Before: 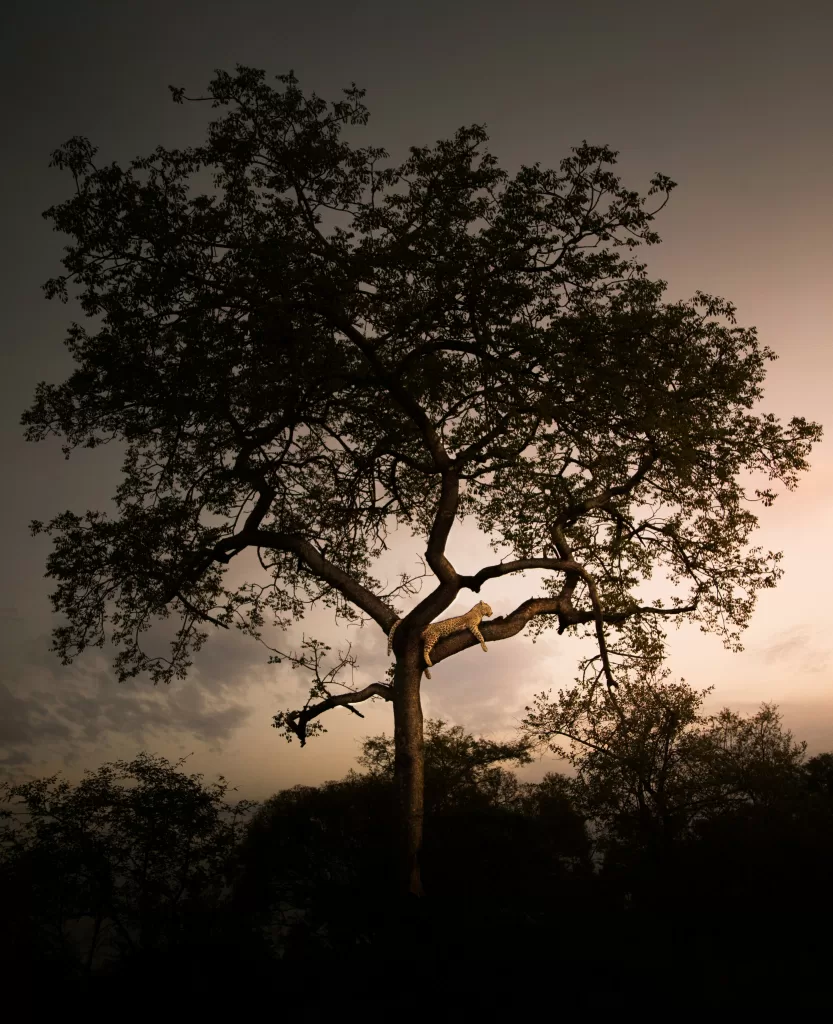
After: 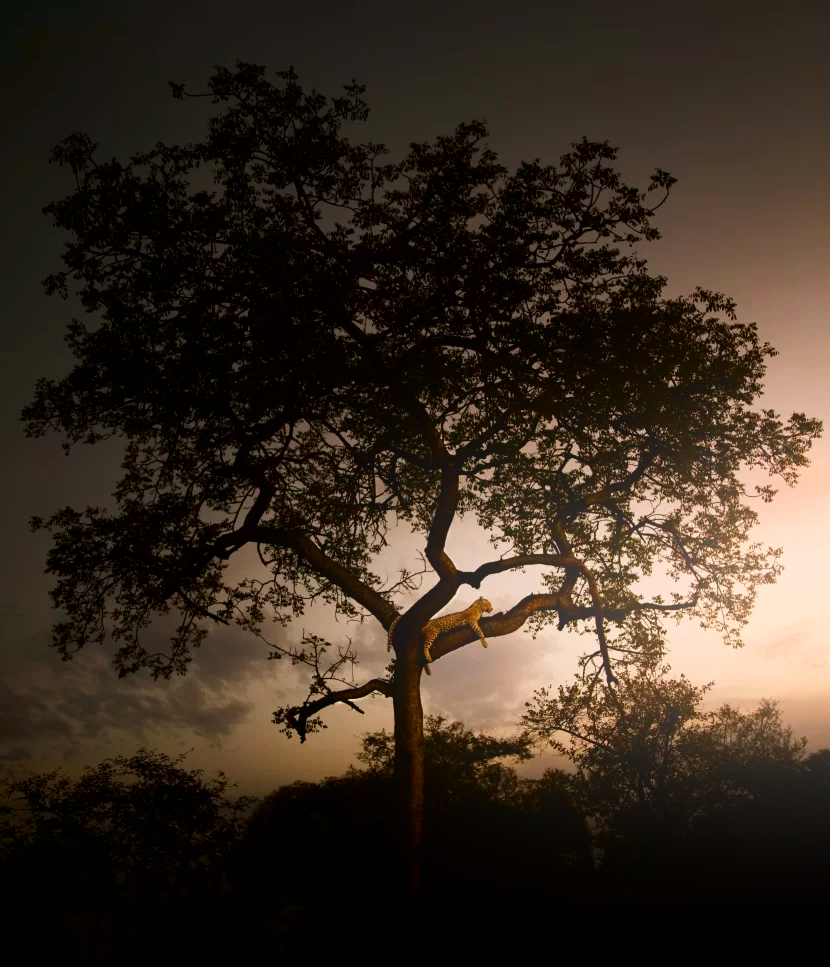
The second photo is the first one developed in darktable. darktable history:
contrast brightness saturation: brightness -0.25, saturation 0.2
crop: top 0.448%, right 0.264%, bottom 5.045%
bloom: threshold 82.5%, strength 16.25%
